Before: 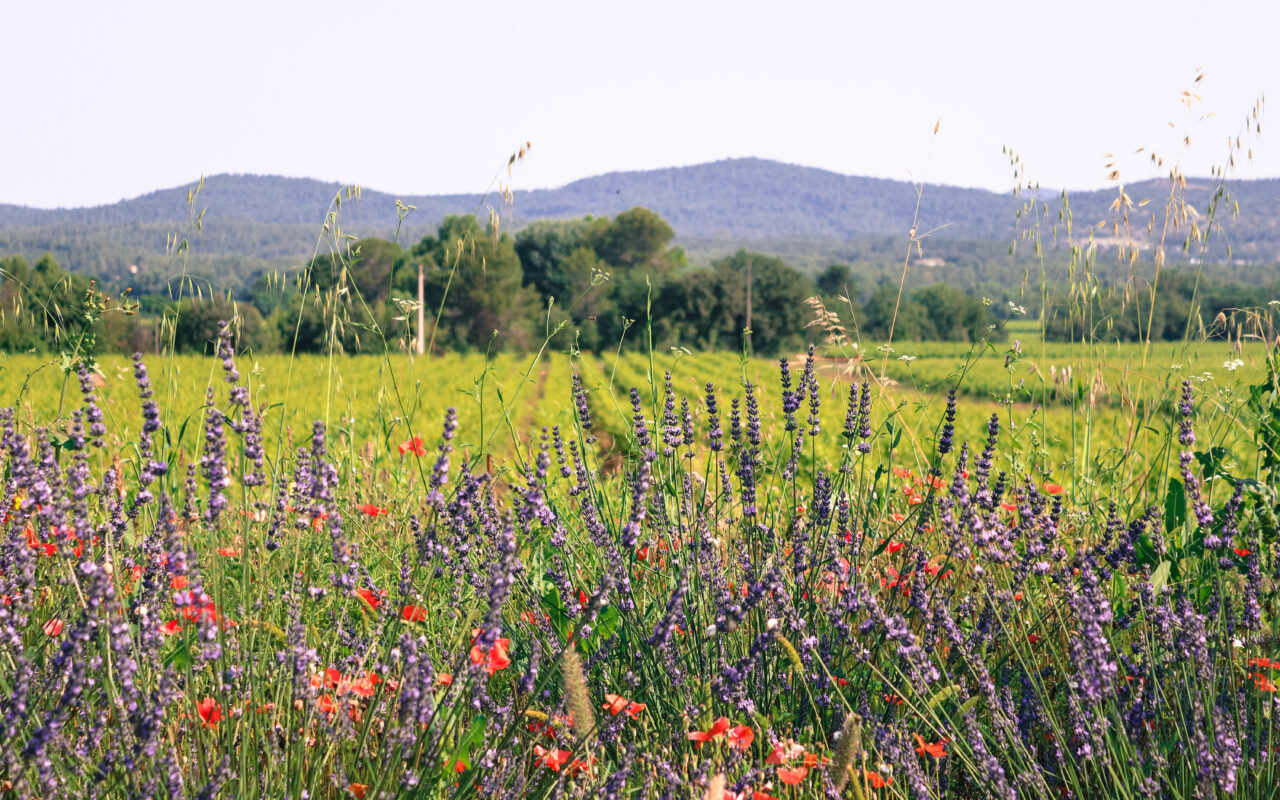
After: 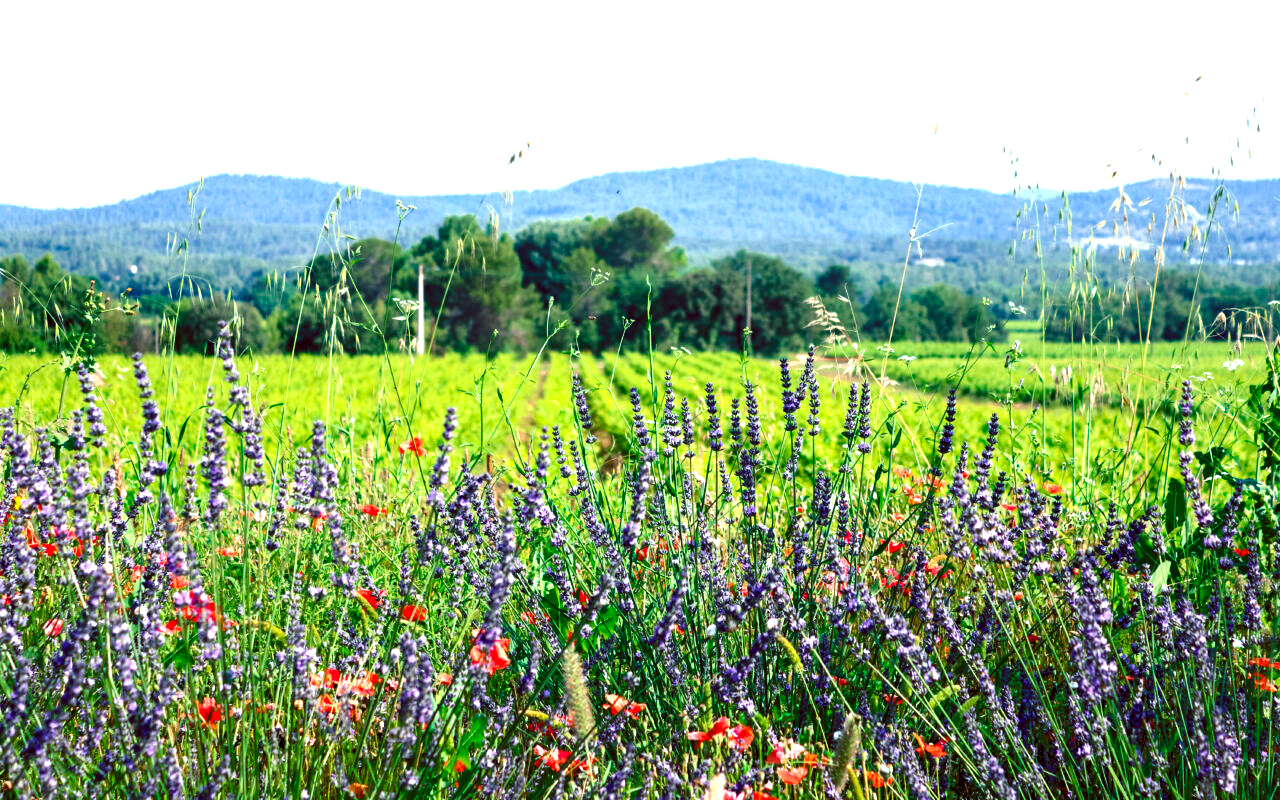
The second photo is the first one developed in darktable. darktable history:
color balance rgb: shadows lift › luminance -7.7%, shadows lift › chroma 2.13%, shadows lift › hue 200.79°, power › luminance -7.77%, power › chroma 2.27%, power › hue 220.69°, highlights gain › luminance 15.15%, highlights gain › chroma 4%, highlights gain › hue 209.35°, global offset › luminance -0.21%, global offset › chroma 0.27%, perceptual saturation grading › global saturation 24.42%, perceptual saturation grading › highlights -24.42%, perceptual saturation grading › mid-tones 24.42%, perceptual saturation grading › shadows 40%, perceptual brilliance grading › global brilliance -5%, perceptual brilliance grading › highlights 24.42%, perceptual brilliance grading › mid-tones 7%, perceptual brilliance grading › shadows -5%
contrast brightness saturation: contrast 0.1, brightness 0.03, saturation 0.09
